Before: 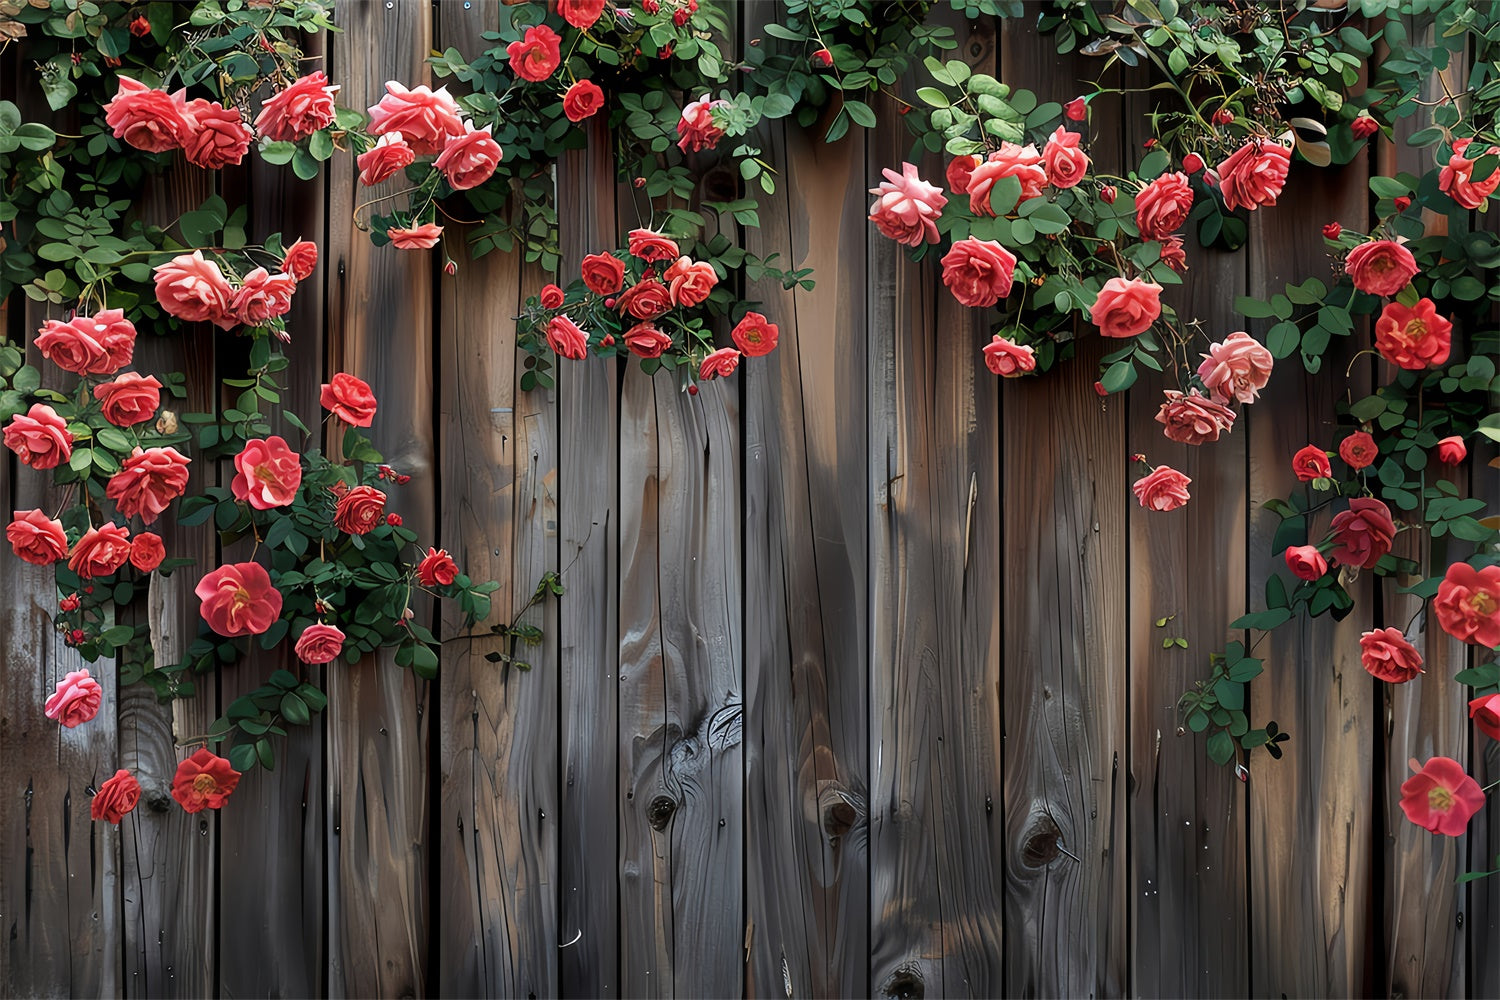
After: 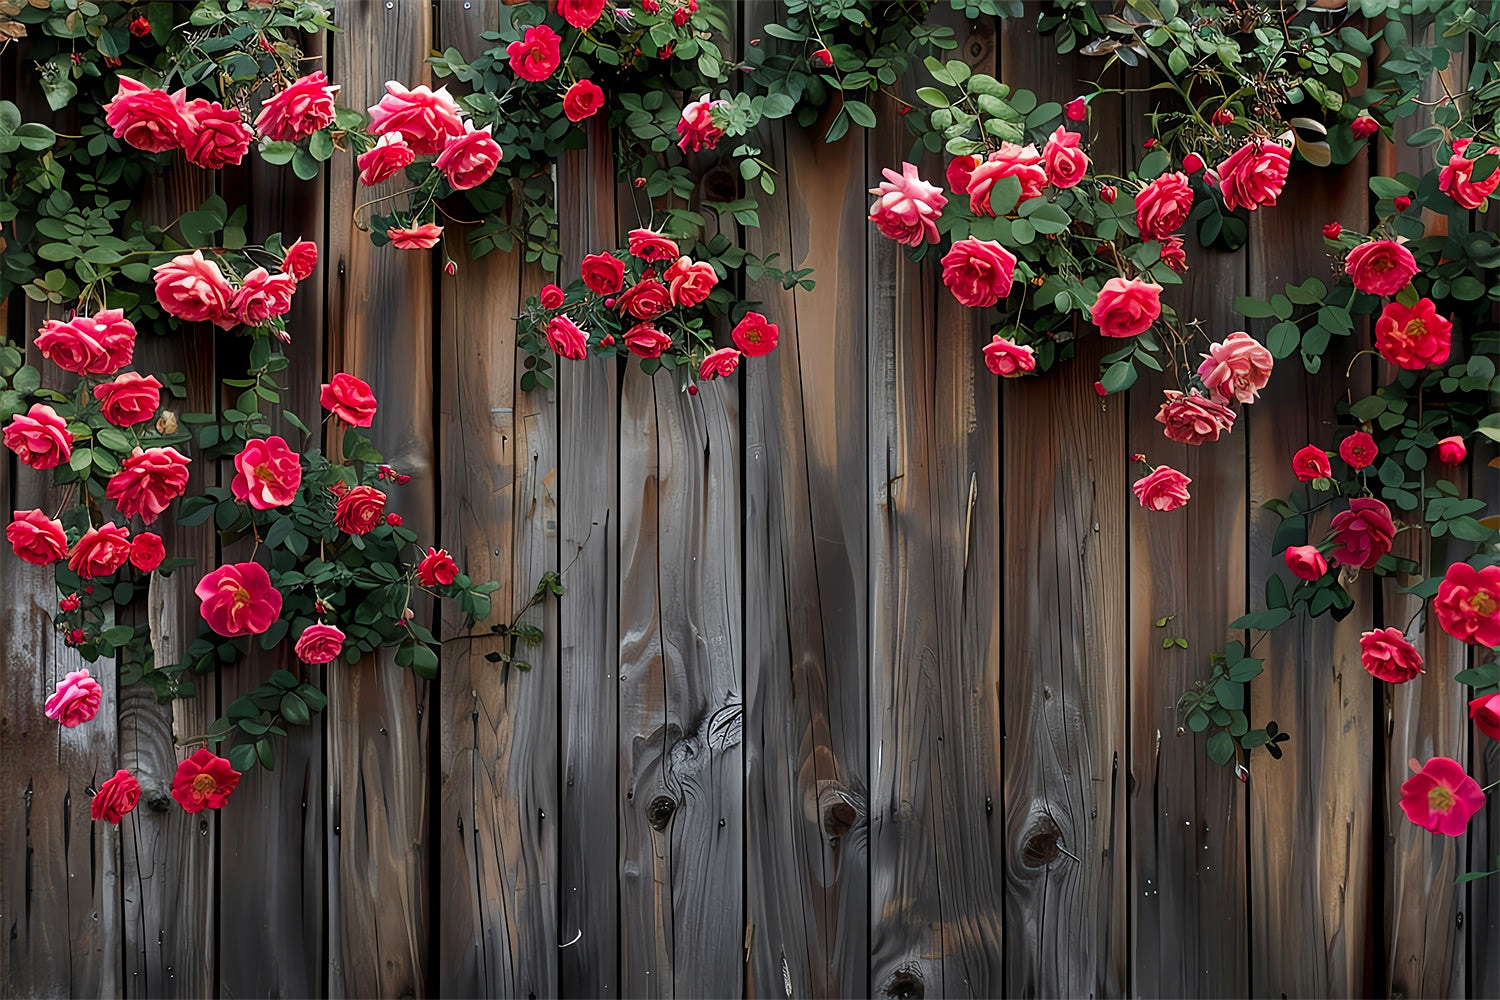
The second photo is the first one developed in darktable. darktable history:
sharpen: amount 0.2
color zones: curves: ch0 [(0, 0.48) (0.209, 0.398) (0.305, 0.332) (0.429, 0.493) (0.571, 0.5) (0.714, 0.5) (0.857, 0.5) (1, 0.48)]; ch1 [(0, 0.633) (0.143, 0.586) (0.286, 0.489) (0.429, 0.448) (0.571, 0.31) (0.714, 0.335) (0.857, 0.492) (1, 0.633)]; ch2 [(0, 0.448) (0.143, 0.498) (0.286, 0.5) (0.429, 0.5) (0.571, 0.5) (0.714, 0.5) (0.857, 0.5) (1, 0.448)]
